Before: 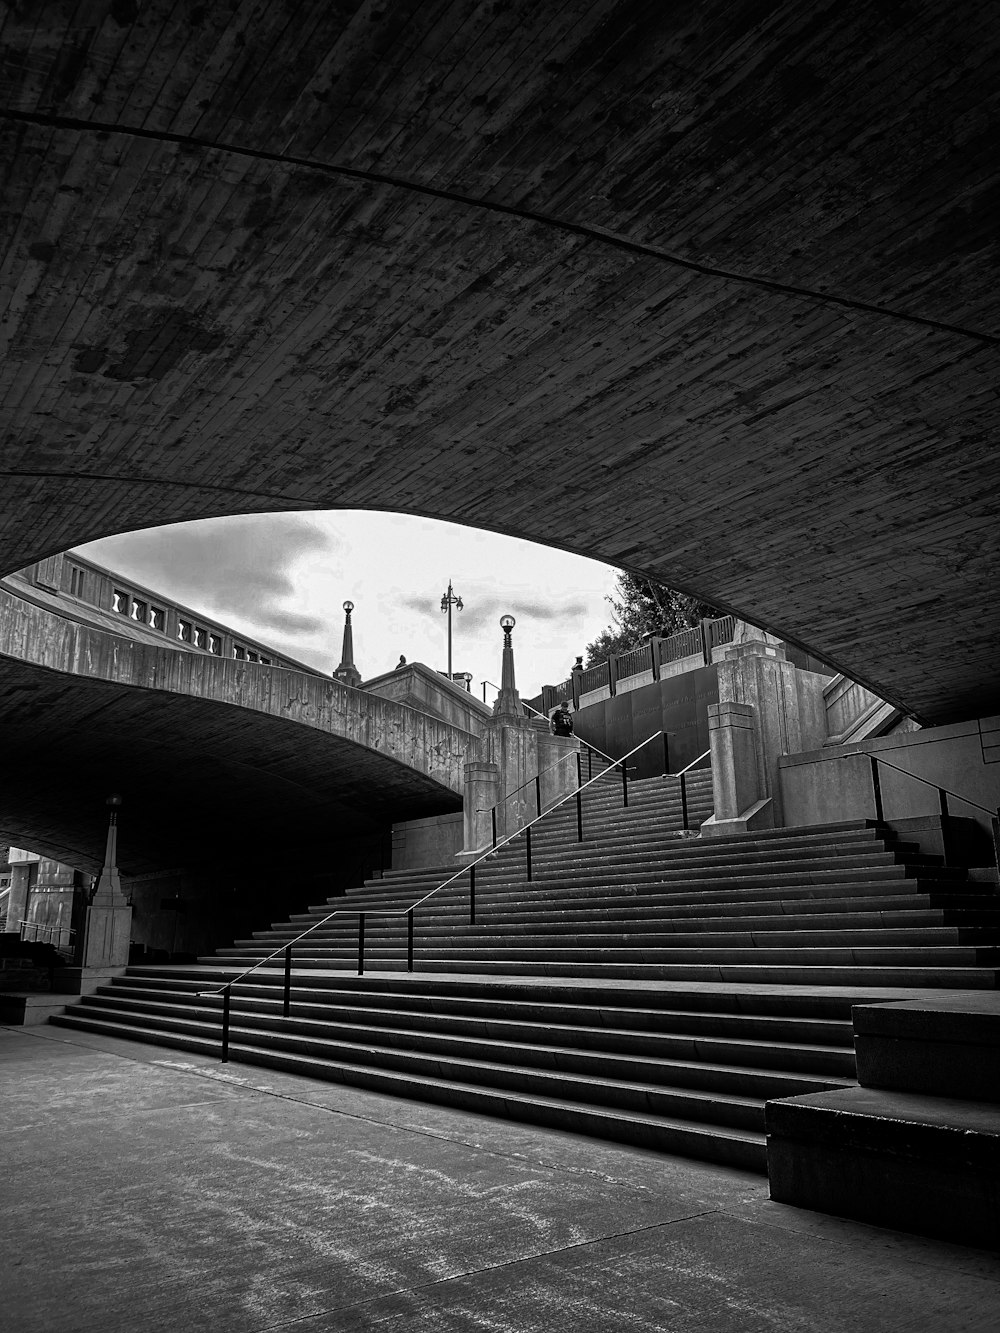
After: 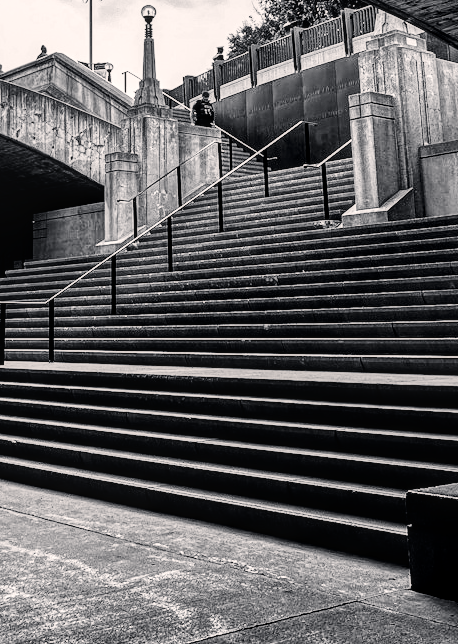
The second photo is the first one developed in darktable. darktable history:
local contrast: on, module defaults
tone curve: curves: ch0 [(0, 0) (0.004, 0) (0.133, 0.071) (0.325, 0.456) (0.832, 0.957) (1, 1)], color space Lab, linked channels, preserve colors none
color balance rgb: shadows lift › hue 87.51°, highlights gain › chroma 1.62%, highlights gain › hue 55.1°, global offset › chroma 0.06%, global offset › hue 253.66°, linear chroma grading › global chroma 0.5%
crop: left 35.976%, top 45.819%, right 18.162%, bottom 5.807%
